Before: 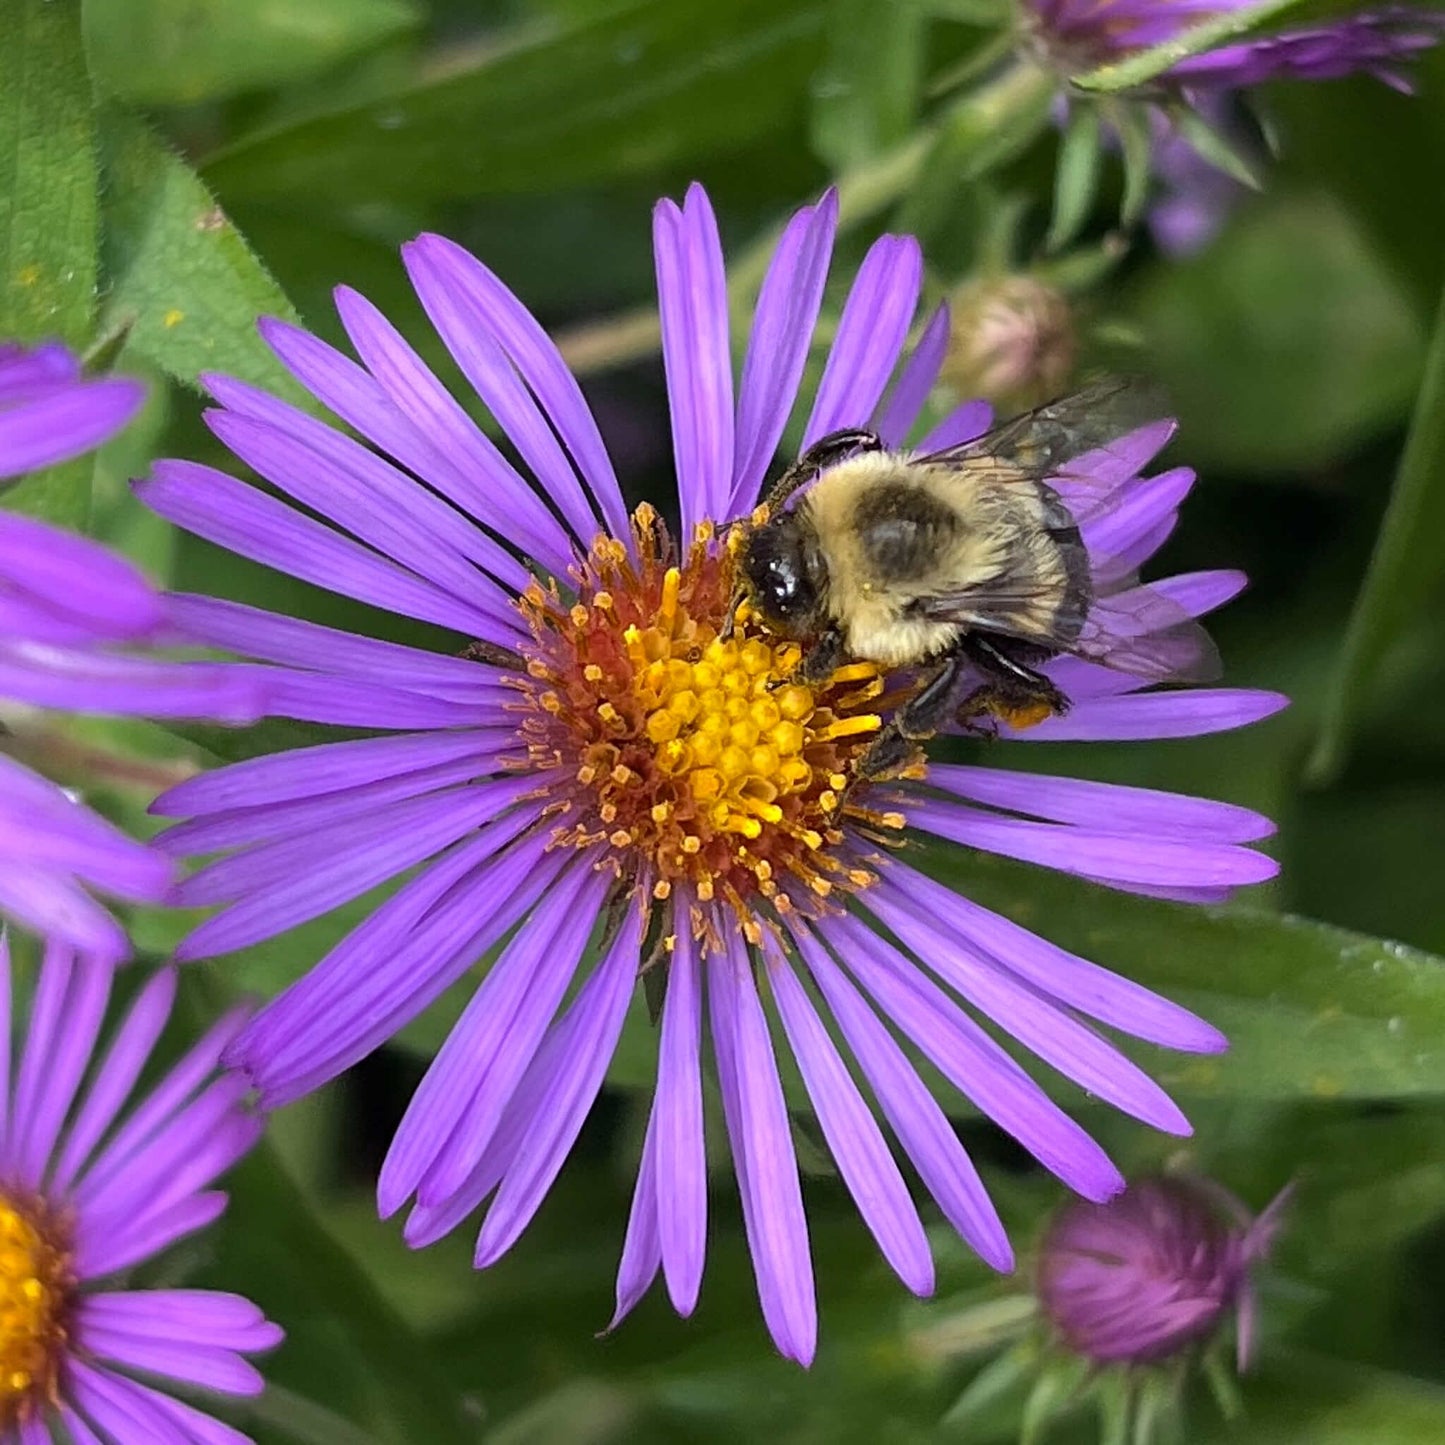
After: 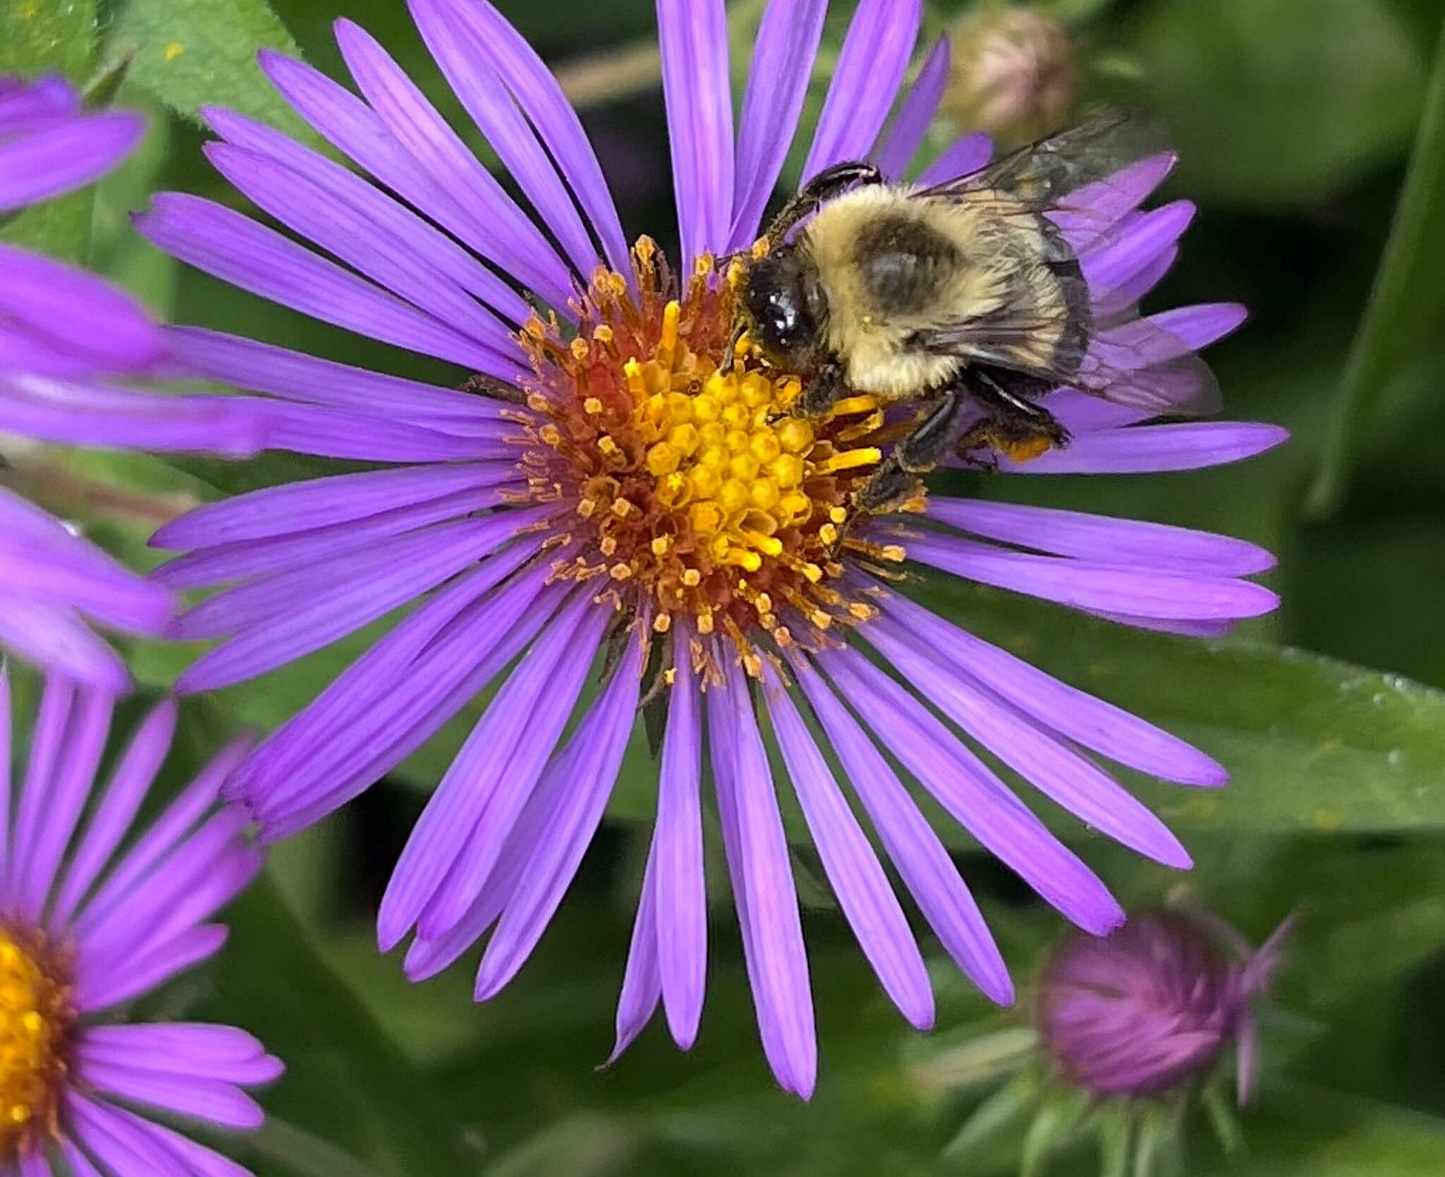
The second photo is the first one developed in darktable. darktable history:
white balance: emerald 1
crop and rotate: top 18.507%
